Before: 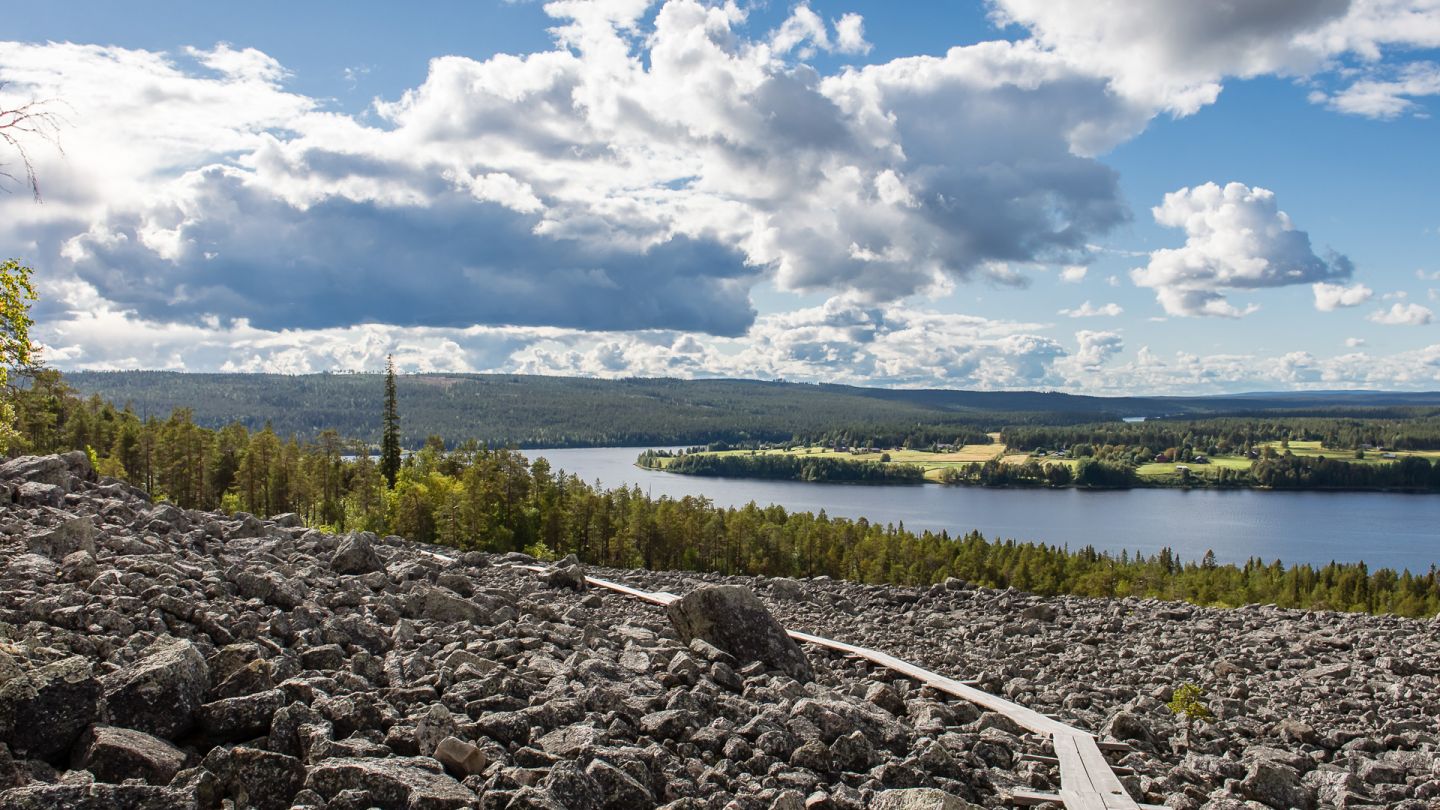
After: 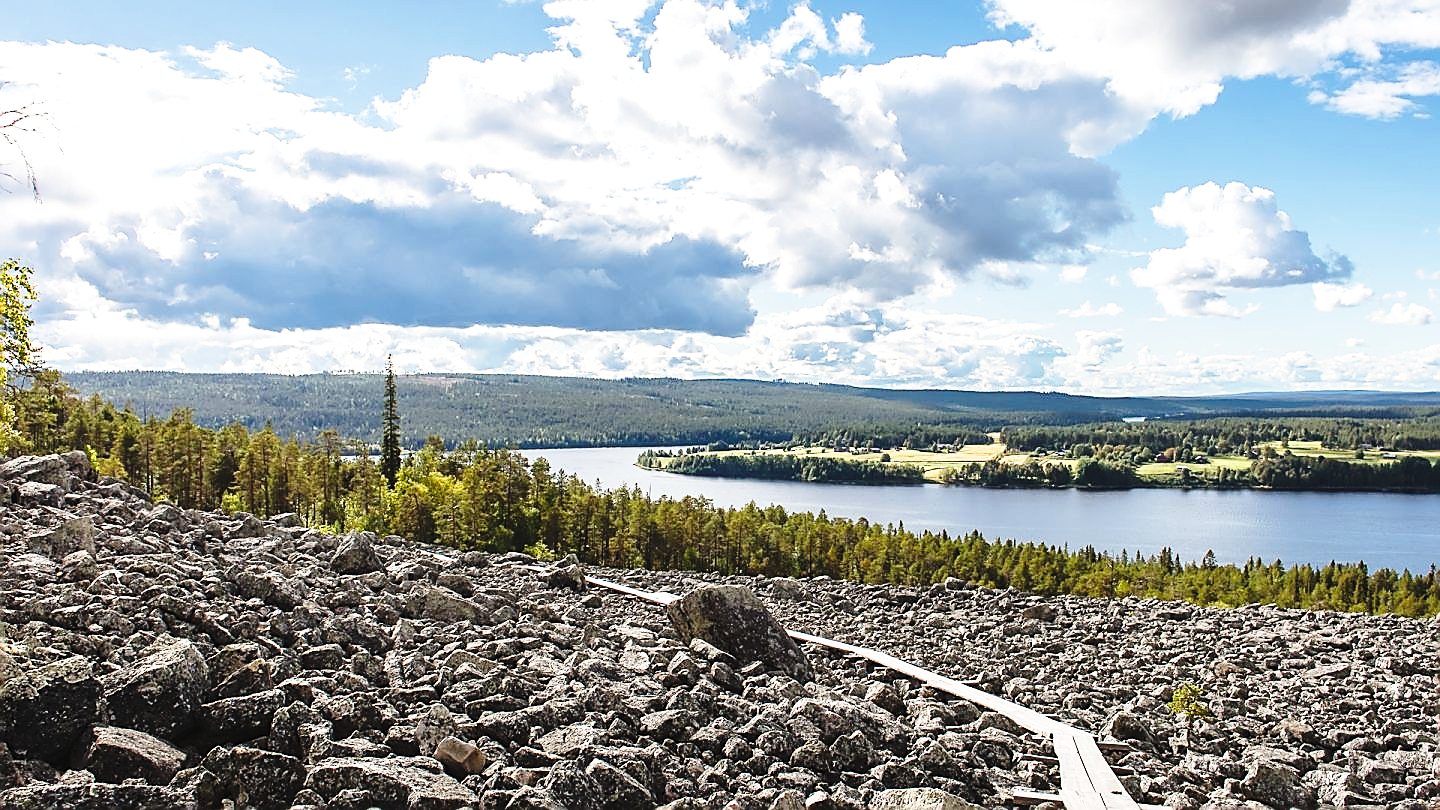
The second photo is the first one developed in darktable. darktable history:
sharpen: radius 1.422, amount 1.249, threshold 0.676
levels: levels [0.026, 0.507, 0.987]
base curve: curves: ch0 [(0, 0) (0.036, 0.037) (0.121, 0.228) (0.46, 0.76) (0.859, 0.983) (1, 1)], preserve colors none
exposure: black level correction -0.007, exposure 0.07 EV, compensate exposure bias true, compensate highlight preservation false
